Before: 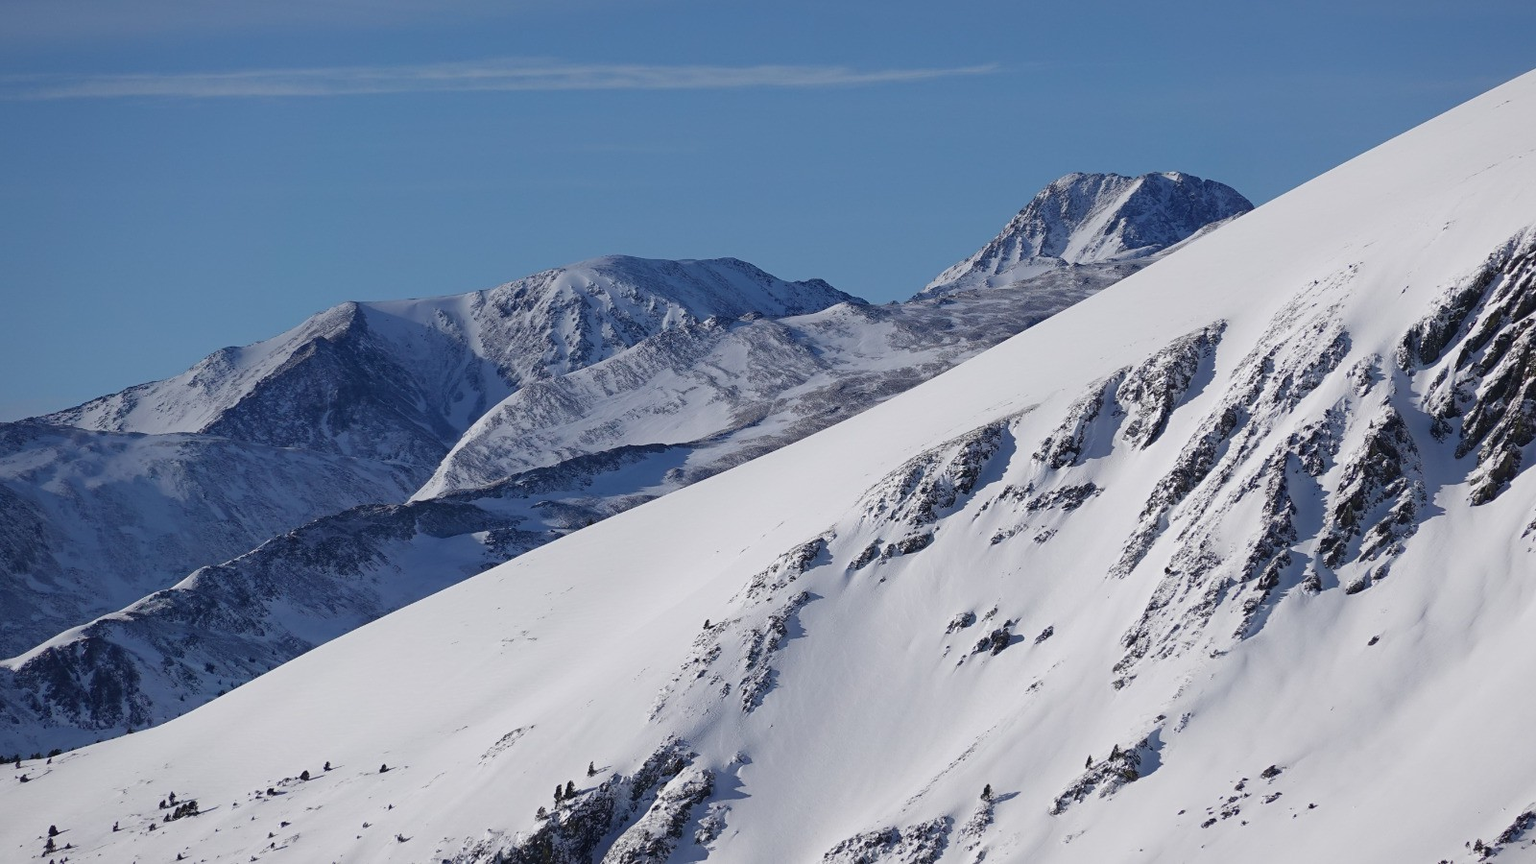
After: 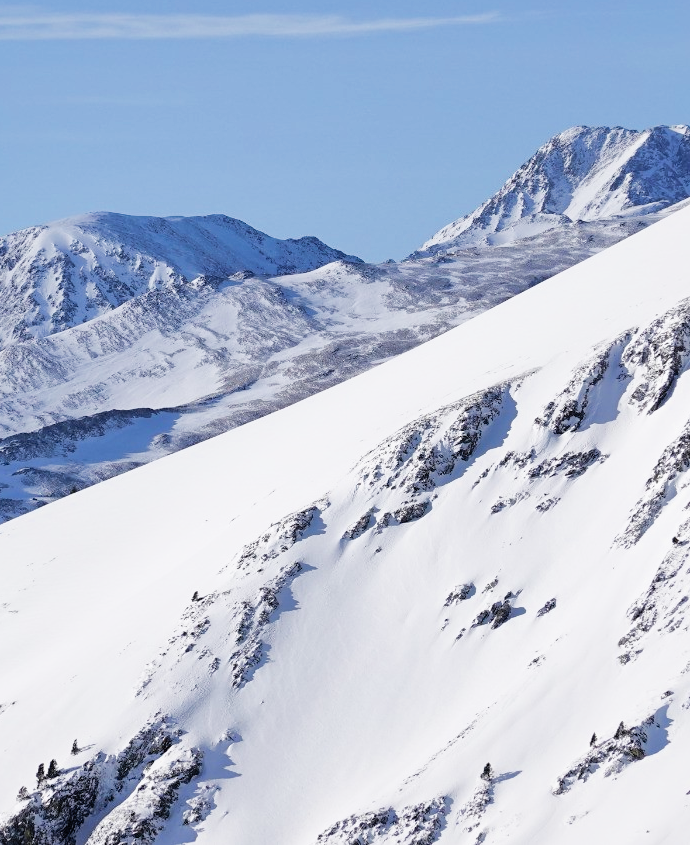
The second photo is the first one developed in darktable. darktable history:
filmic rgb: black relative exposure -5 EV, white relative exposure 3.95 EV, threshold 2.97 EV, hardness 2.88, contrast 1.389, highlights saturation mix -28.59%, enable highlight reconstruction true
shadows and highlights: on, module defaults
crop: left 33.845%, top 6.059%, right 22.99%
exposure: black level correction 0, exposure 1.39 EV, compensate highlight preservation false
